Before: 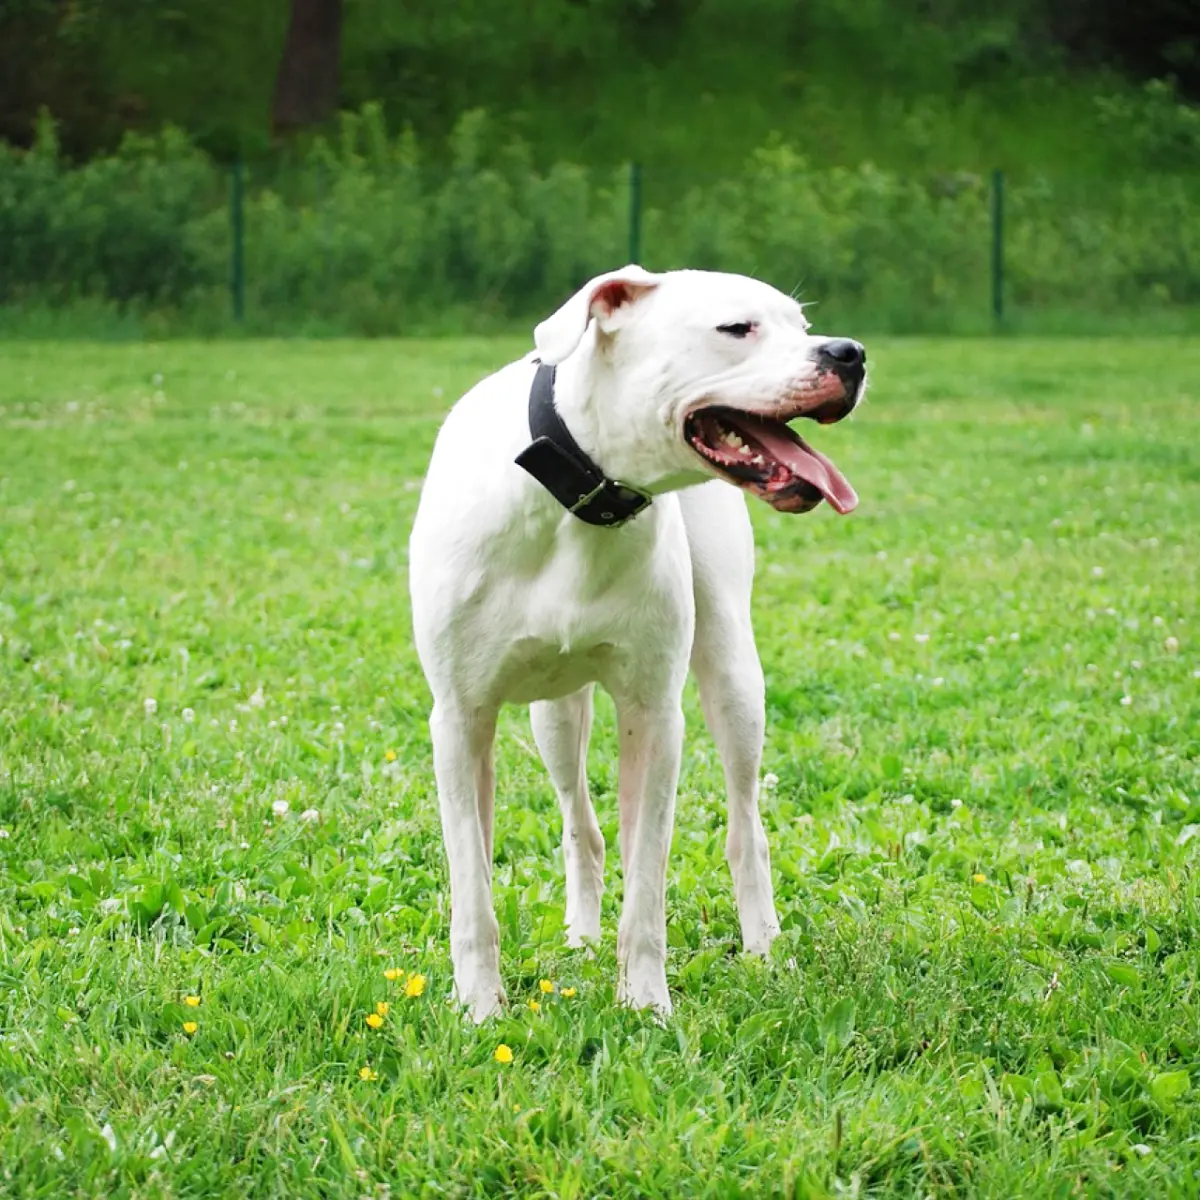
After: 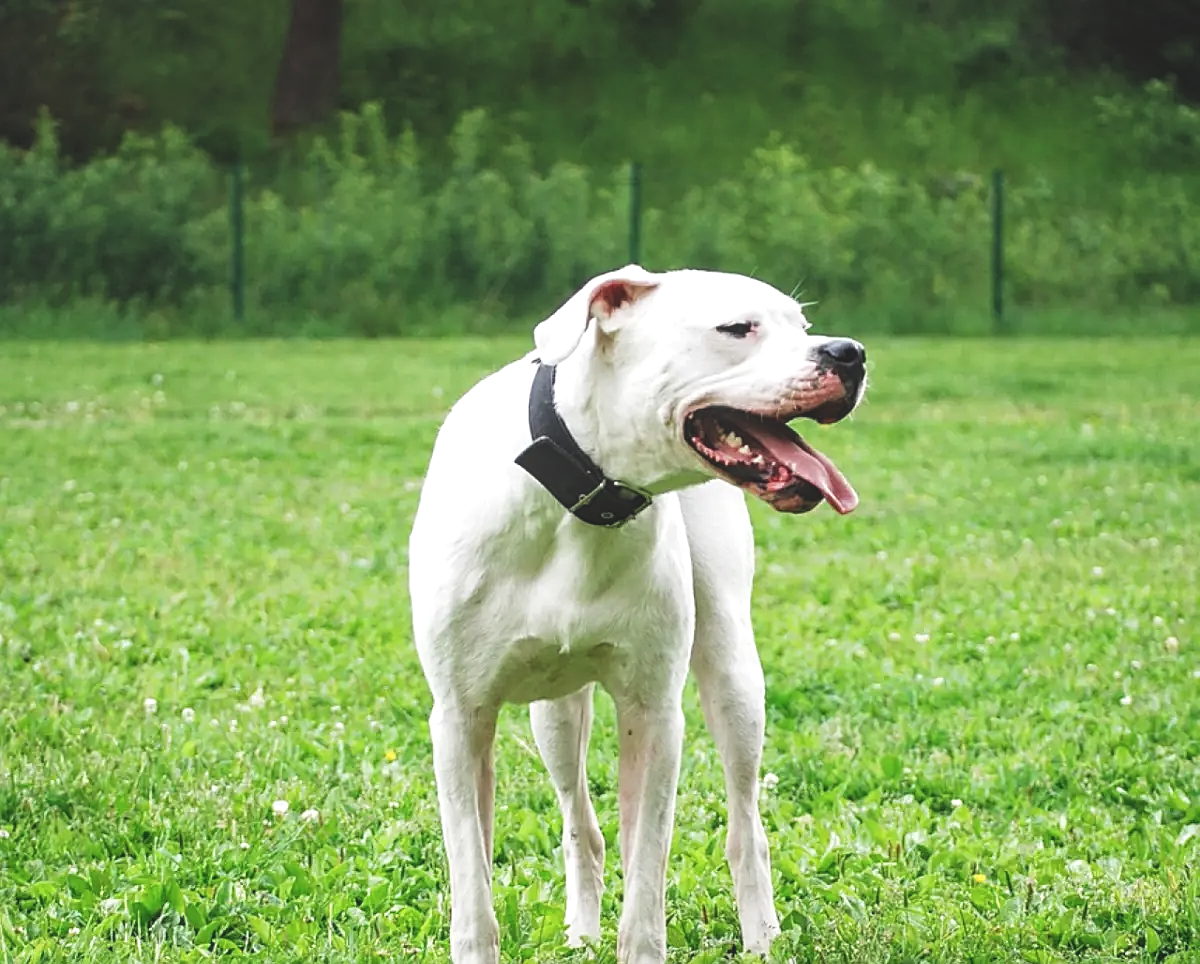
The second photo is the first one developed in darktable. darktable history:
color balance rgb: global offset › luminance 1.986%, perceptual saturation grading › global saturation 0.683%
local contrast: detail 130%
crop: bottom 19.623%
sharpen: on, module defaults
